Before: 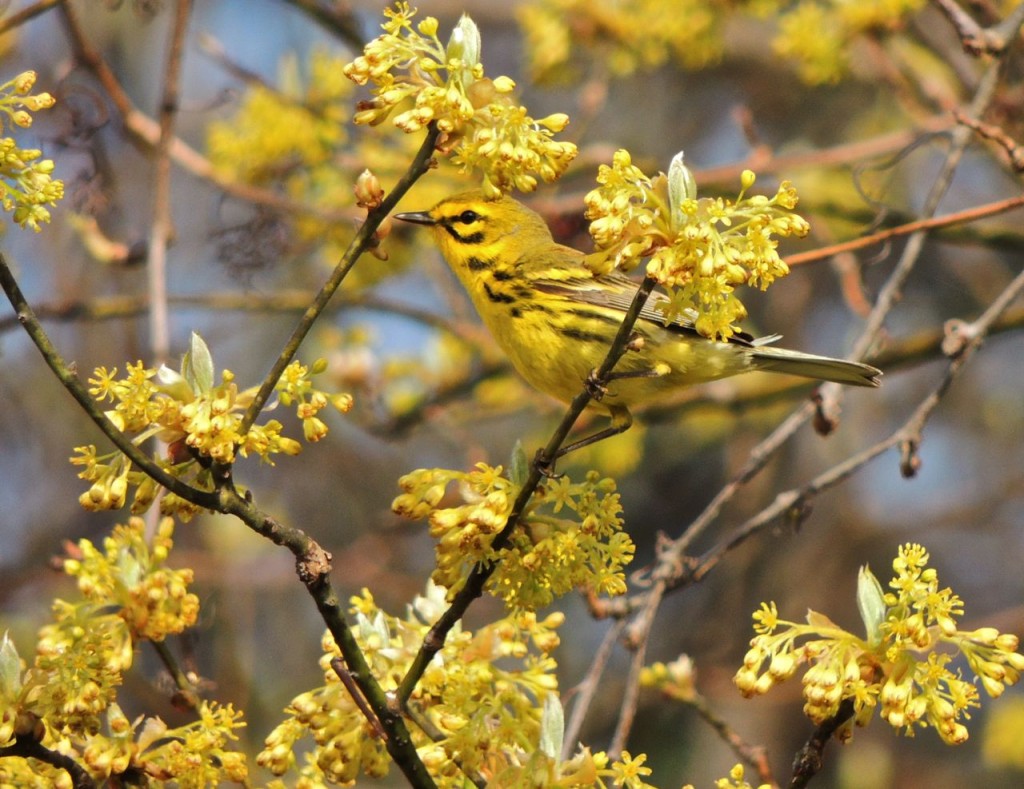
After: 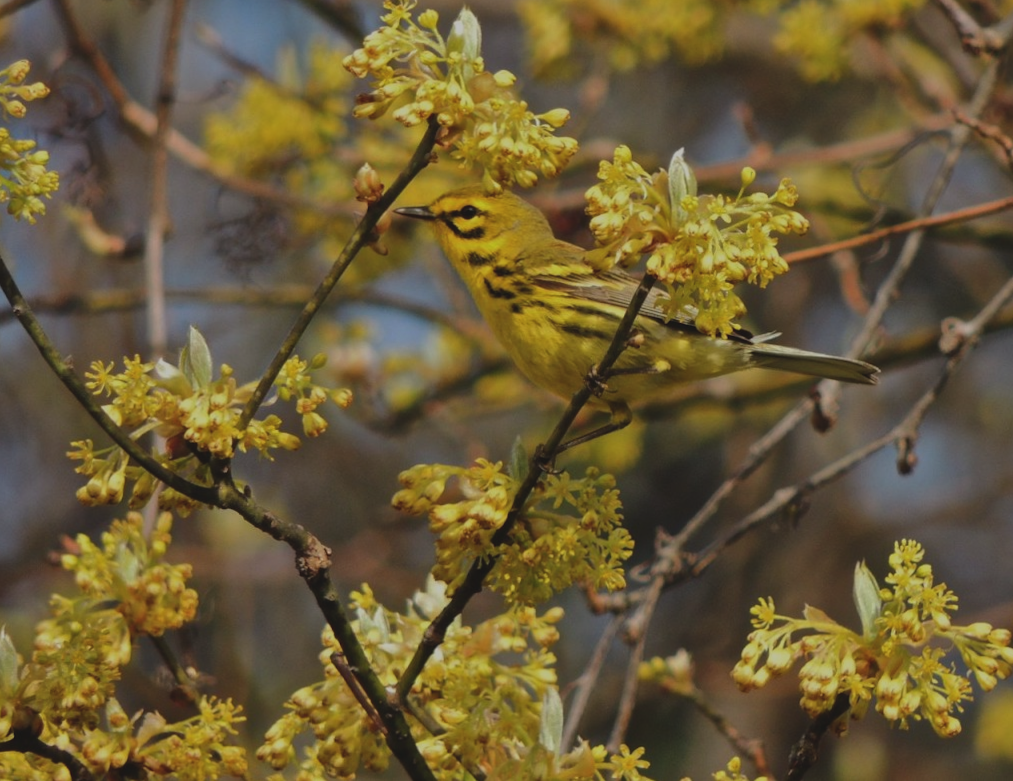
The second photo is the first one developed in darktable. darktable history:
rotate and perspective: rotation 0.174°, lens shift (vertical) 0.013, lens shift (horizontal) 0.019, shear 0.001, automatic cropping original format, crop left 0.007, crop right 0.991, crop top 0.016, crop bottom 0.997
contrast brightness saturation: contrast 0.08, saturation 0.02
exposure: black level correction -0.016, exposure -1.018 EV, compensate highlight preservation false
